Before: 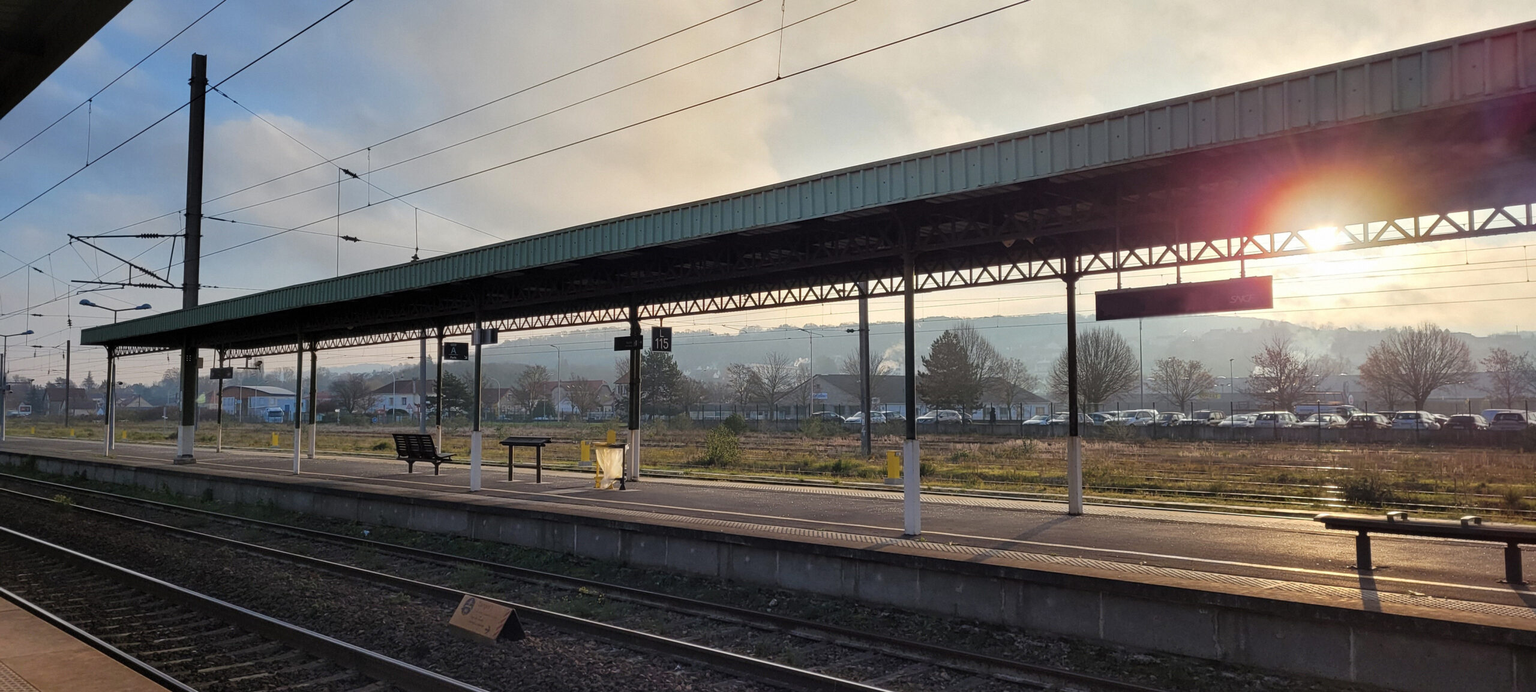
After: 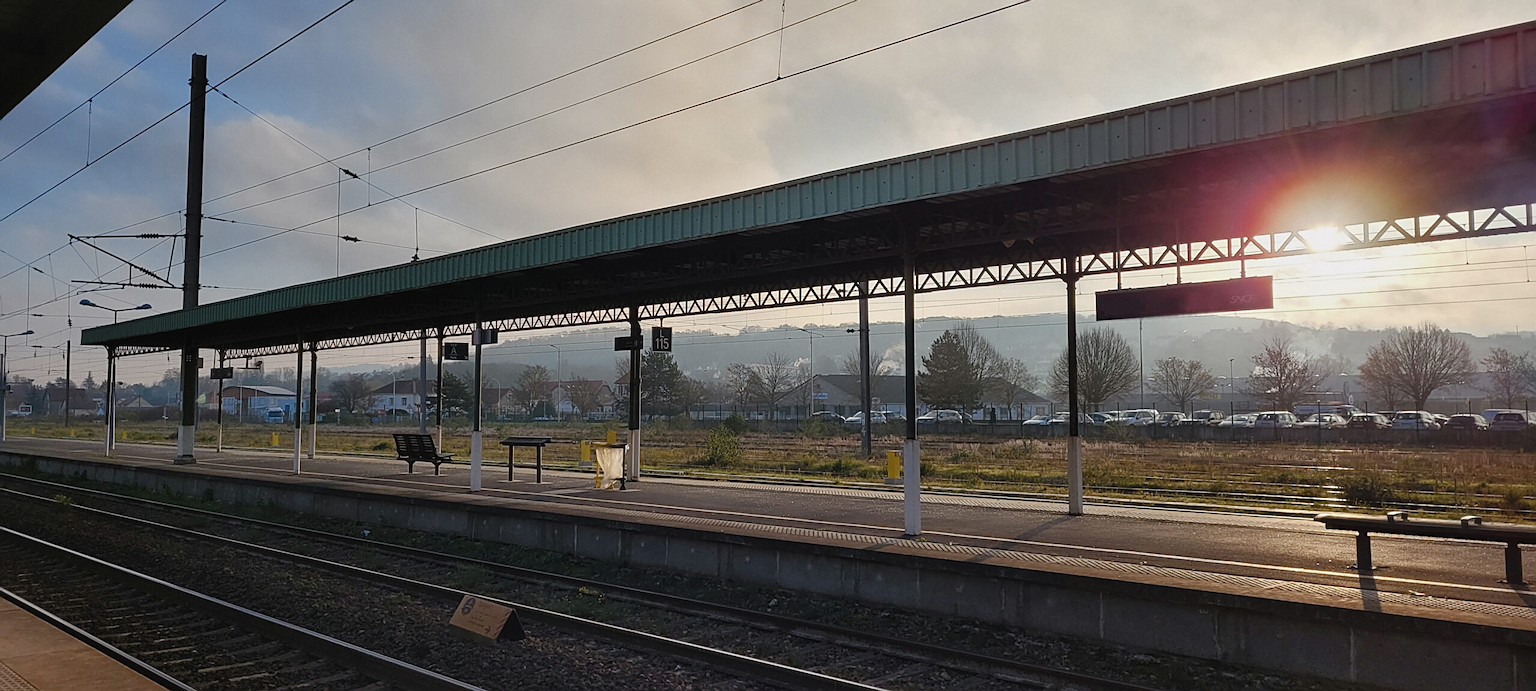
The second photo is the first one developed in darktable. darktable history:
sharpen: on, module defaults
rotate and perspective: automatic cropping off
color balance rgb: shadows lift › luminance -10%, shadows lift › chroma 1%, shadows lift › hue 113°, power › luminance -15%, highlights gain › chroma 0.2%, highlights gain › hue 333°, global offset › luminance 0.5%, perceptual saturation grading › global saturation 20%, perceptual saturation grading › highlights -50%, perceptual saturation grading › shadows 25%, contrast -10%
